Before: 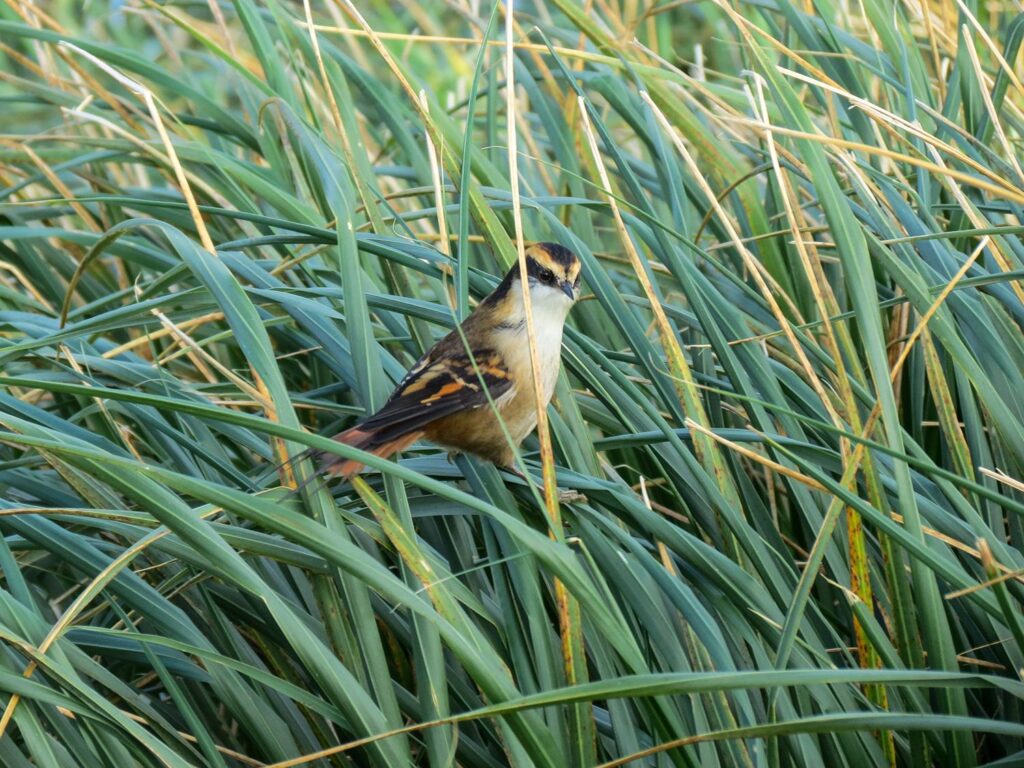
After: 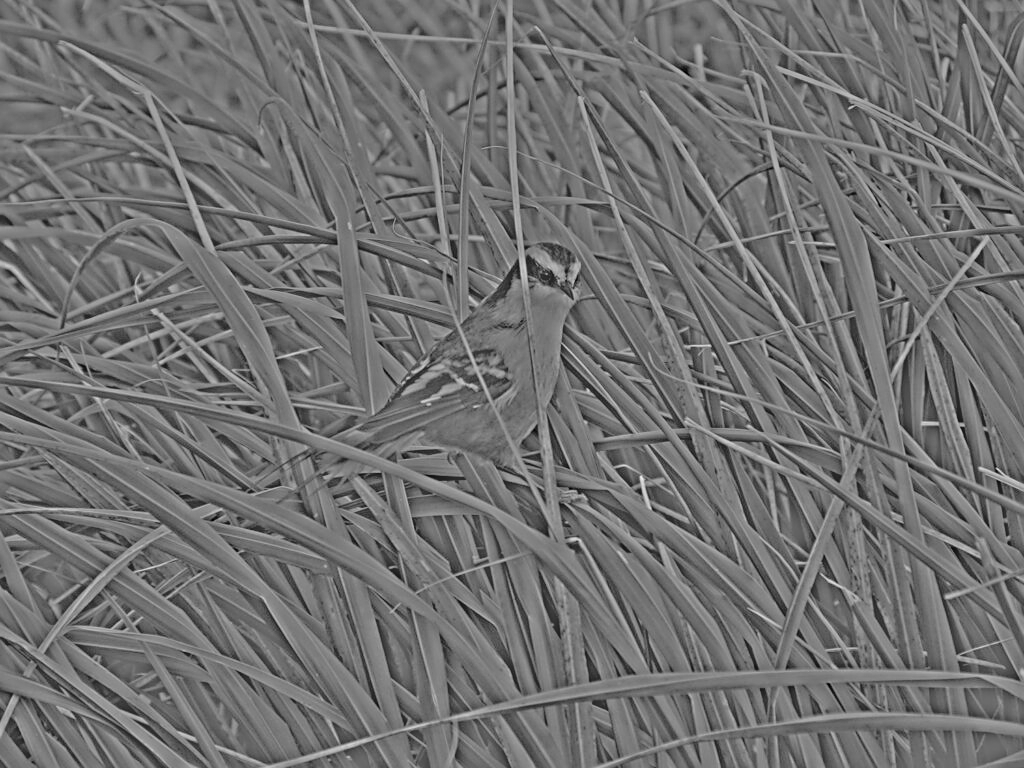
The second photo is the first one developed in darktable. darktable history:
base curve: curves: ch0 [(0, 0) (0.073, 0.04) (0.157, 0.139) (0.492, 0.492) (0.758, 0.758) (1, 1)], preserve colors none
white balance: red 1.123, blue 0.83
haze removal: strength 0.42, compatibility mode true, adaptive false
sharpen: on, module defaults
highpass: sharpness 25.84%, contrast boost 14.94%
